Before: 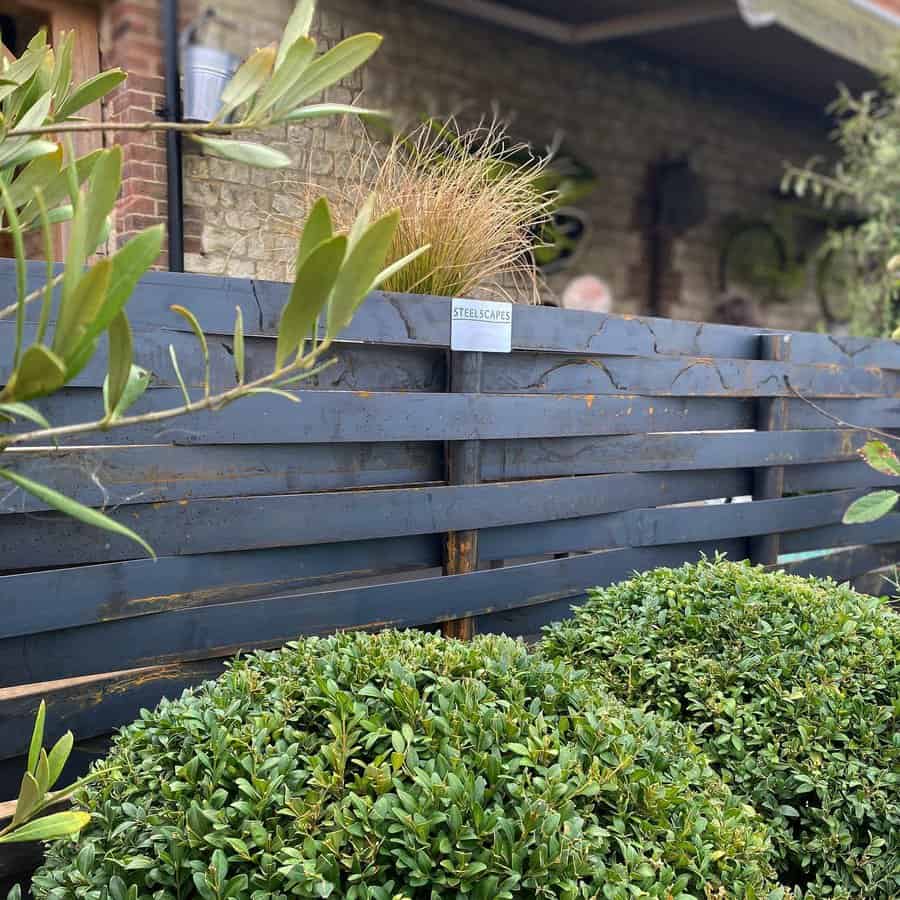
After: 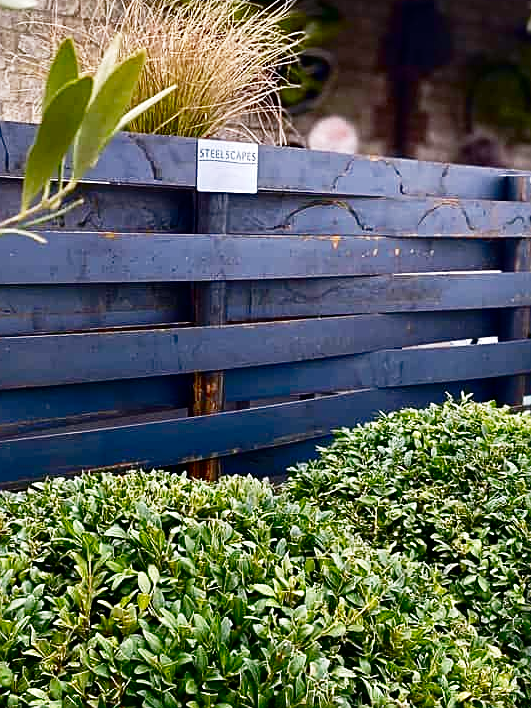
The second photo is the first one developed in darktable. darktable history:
color contrast: green-magenta contrast 1.1, blue-yellow contrast 1.1, unbound 0
shadows and highlights: shadows -10, white point adjustment 1.5, highlights 10
contrast brightness saturation: brightness -0.52
base curve: curves: ch0 [(0, 0) (0.028, 0.03) (0.121, 0.232) (0.46, 0.748) (0.859, 0.968) (1, 1)], preserve colors none
contrast equalizer: octaves 7, y [[0.6 ×6], [0.55 ×6], [0 ×6], [0 ×6], [0 ×6]], mix -0.3
white balance: red 1.05, blue 1.072
sharpen: on, module defaults
crop and rotate: left 28.256%, top 17.734%, right 12.656%, bottom 3.573%
